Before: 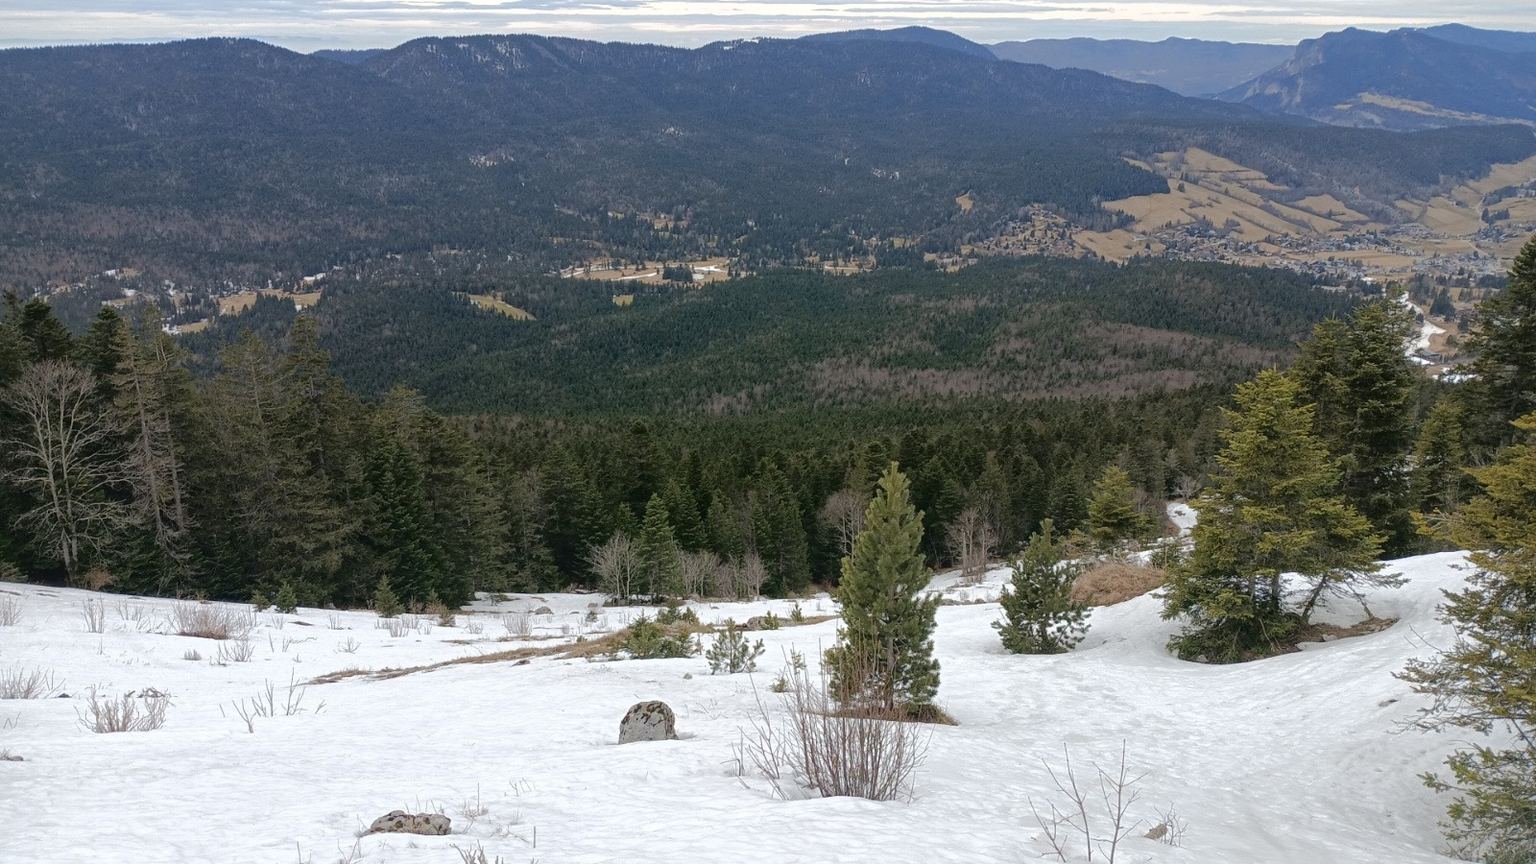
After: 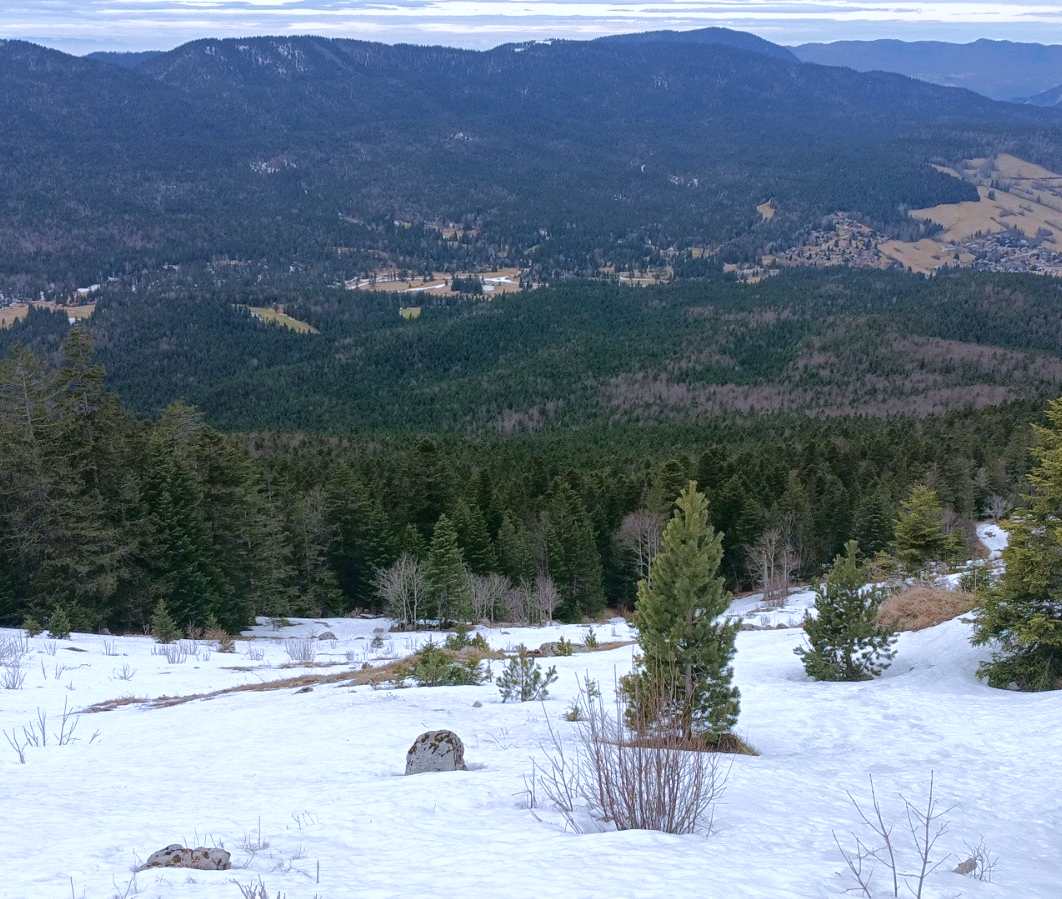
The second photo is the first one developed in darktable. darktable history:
velvia: strength 27.37%
color calibration: illuminant as shot in camera, x 0.37, y 0.382, temperature 4320.25 K
crop and rotate: left 15.06%, right 18.516%
